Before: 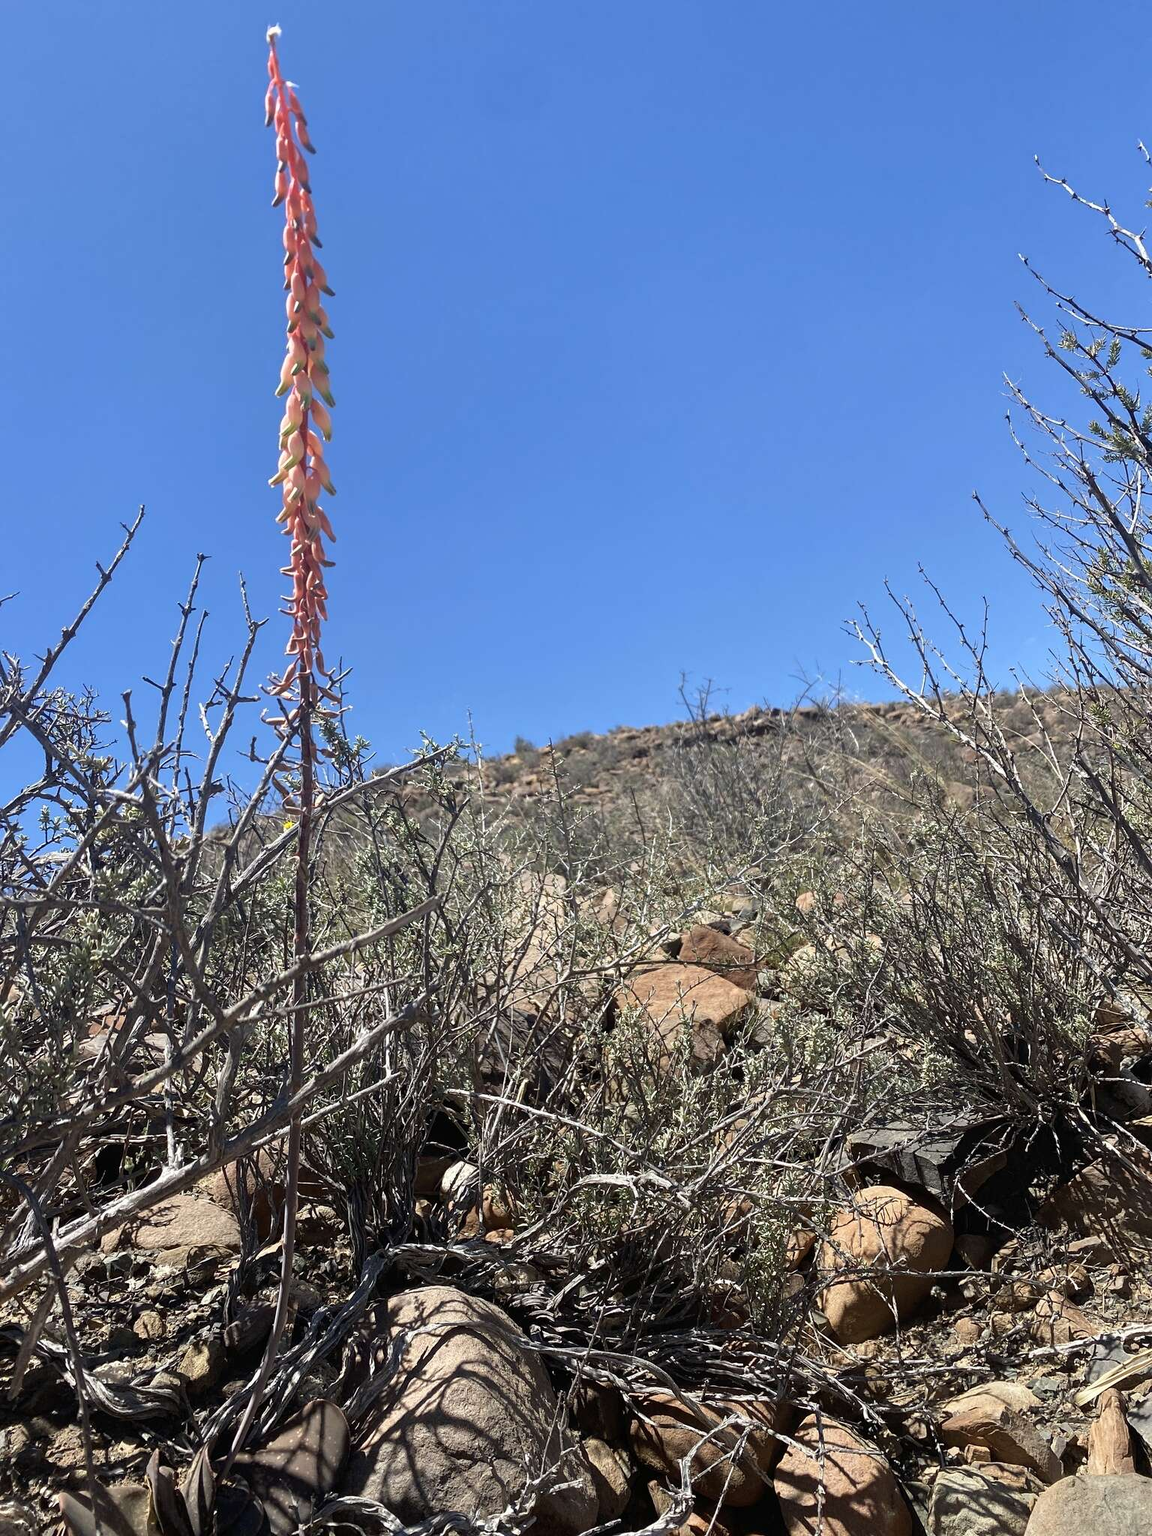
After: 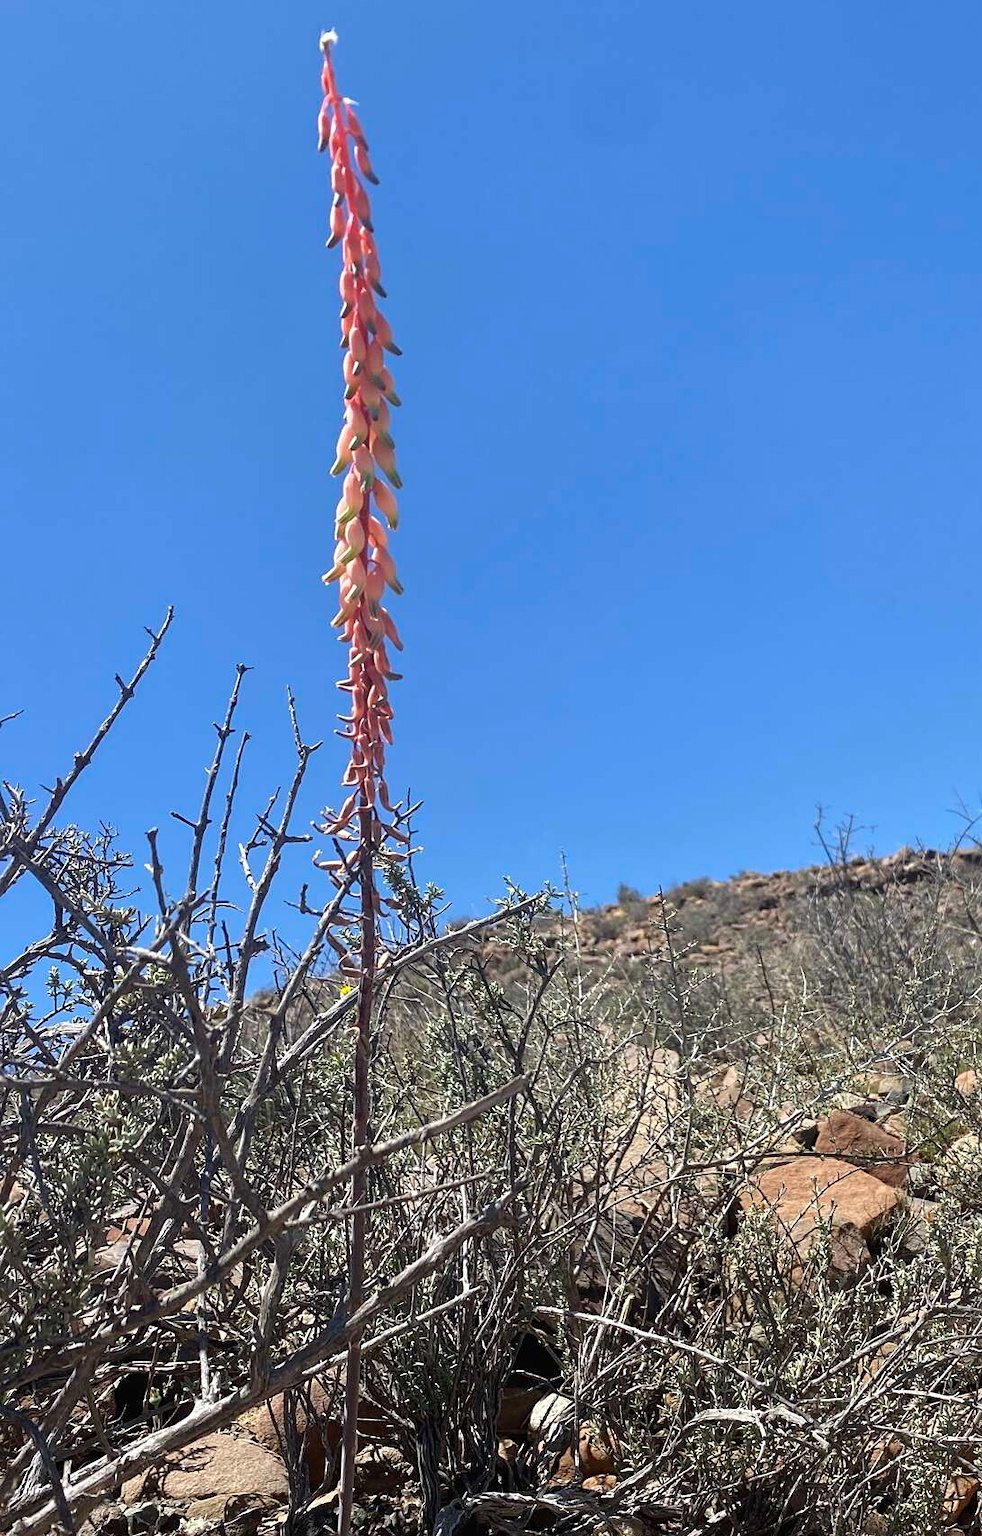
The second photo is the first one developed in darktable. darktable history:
crop: right 28.885%, bottom 16.626%
sharpen: amount 0.2
